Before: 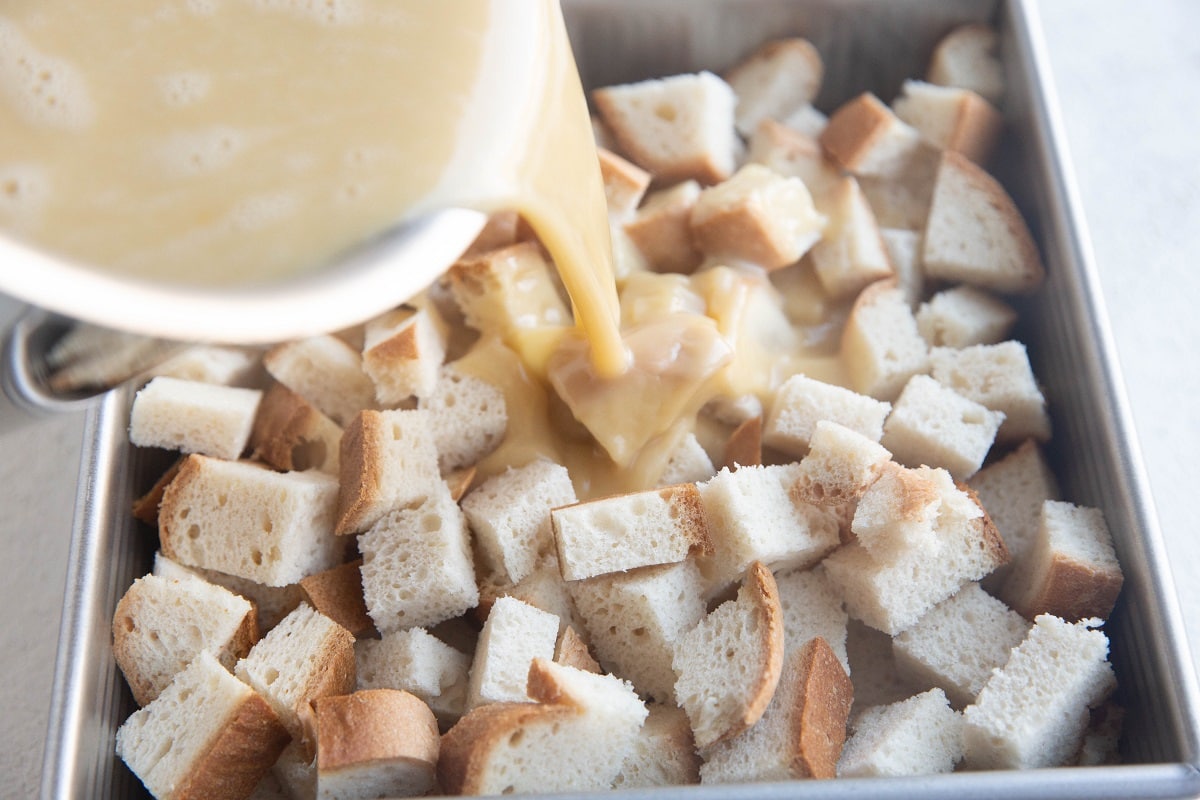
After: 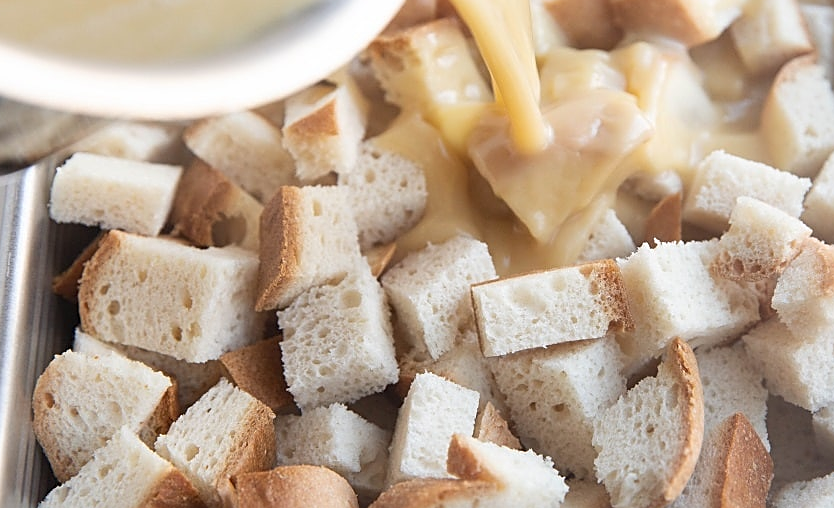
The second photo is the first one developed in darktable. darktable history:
sharpen: on, module defaults
crop: left 6.7%, top 28.032%, right 23.749%, bottom 8.354%
